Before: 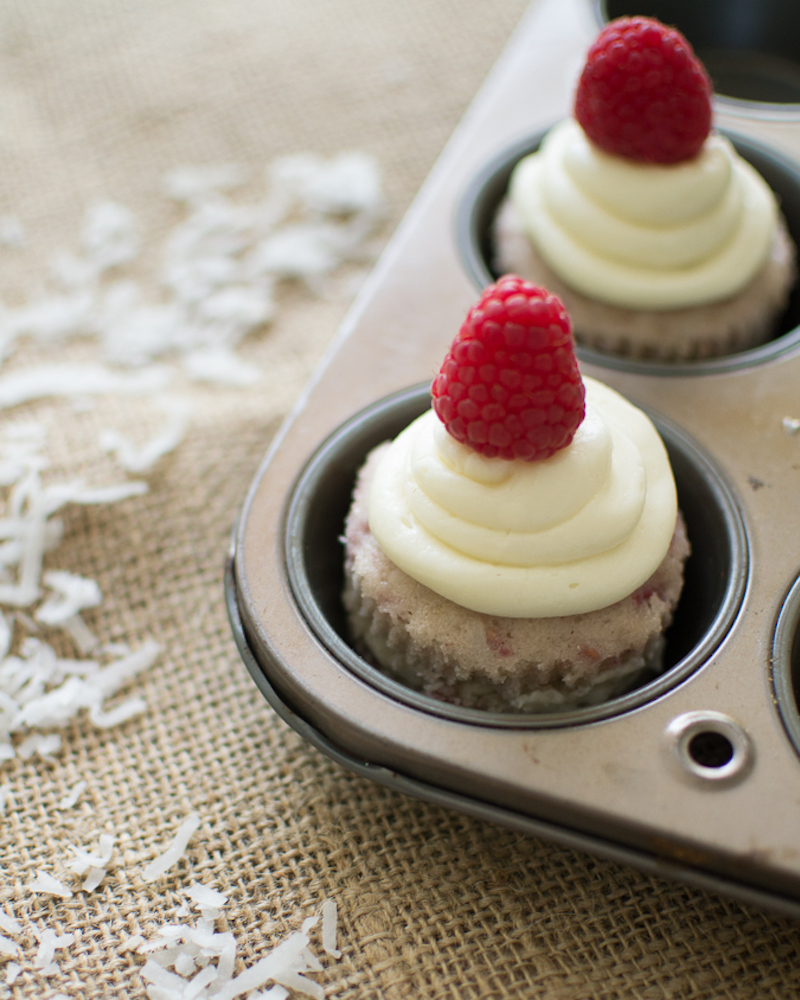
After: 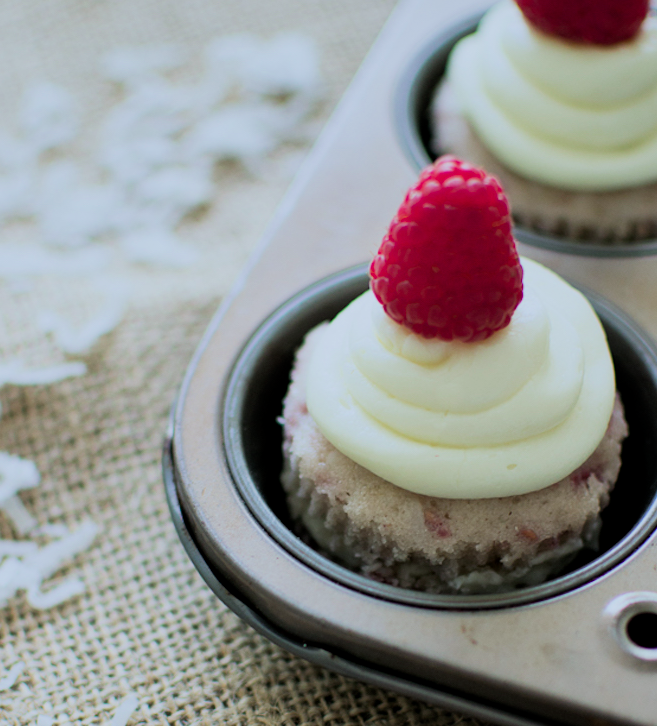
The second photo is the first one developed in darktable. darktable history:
filmic rgb: middle gray luminance 28.84%, black relative exposure -10.29 EV, white relative exposure 5.49 EV, target black luminance 0%, hardness 3.95, latitude 2.32%, contrast 1.131, highlights saturation mix 4.59%, shadows ↔ highlights balance 15.15%
local contrast: mode bilateral grid, contrast 20, coarseness 51, detail 119%, midtone range 0.2
color calibration: output R [0.948, 0.091, -0.04, 0], output G [-0.3, 1.384, -0.085, 0], output B [-0.108, 0.061, 1.08, 0], x 0.37, y 0.382, temperature 4319.87 K
crop: left 7.852%, top 11.901%, right 9.926%, bottom 15.441%
